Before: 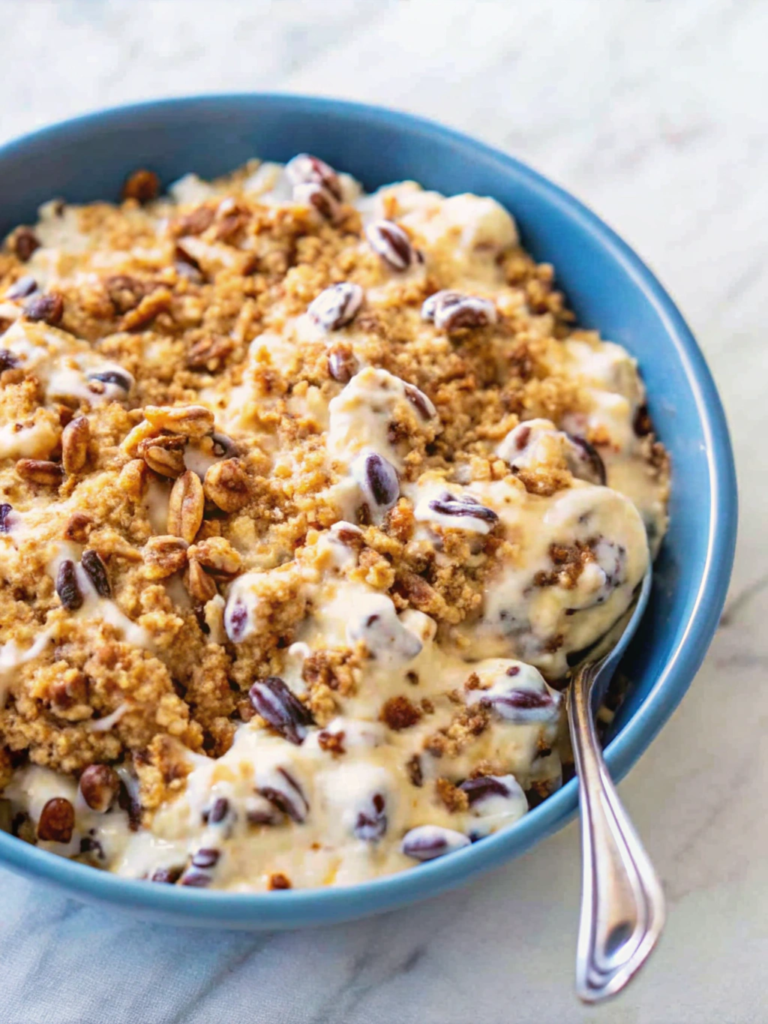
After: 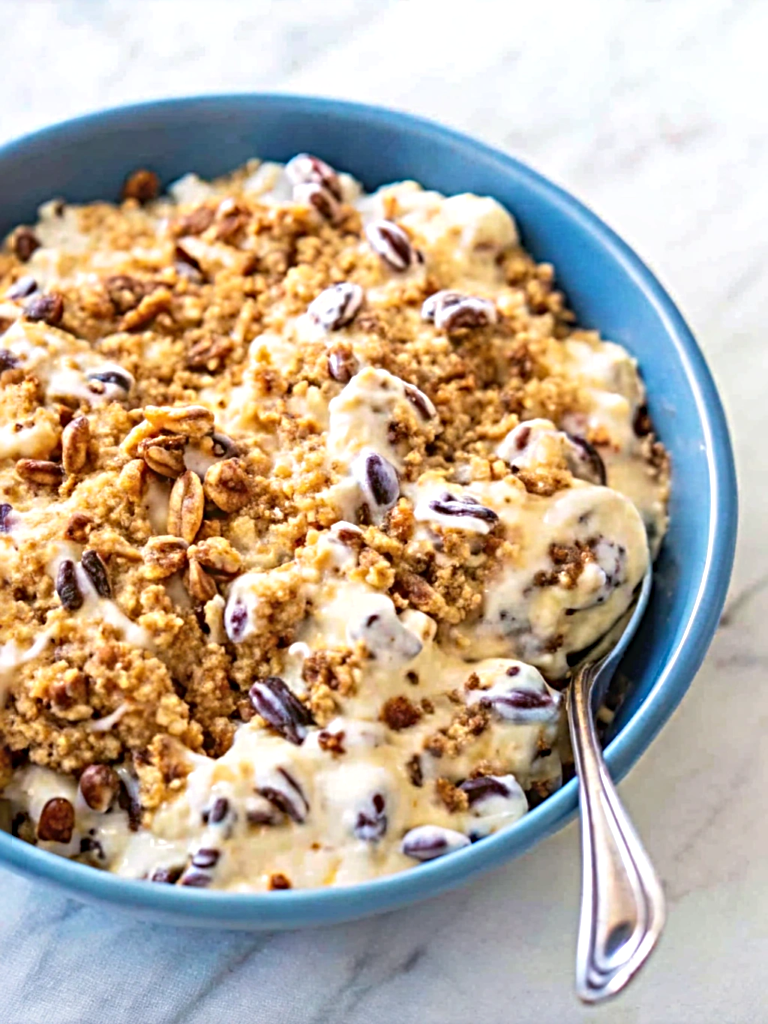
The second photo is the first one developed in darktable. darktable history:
sharpen: radius 4.883
exposure: exposure 0.2 EV, compensate highlight preservation false
tone equalizer: on, module defaults
